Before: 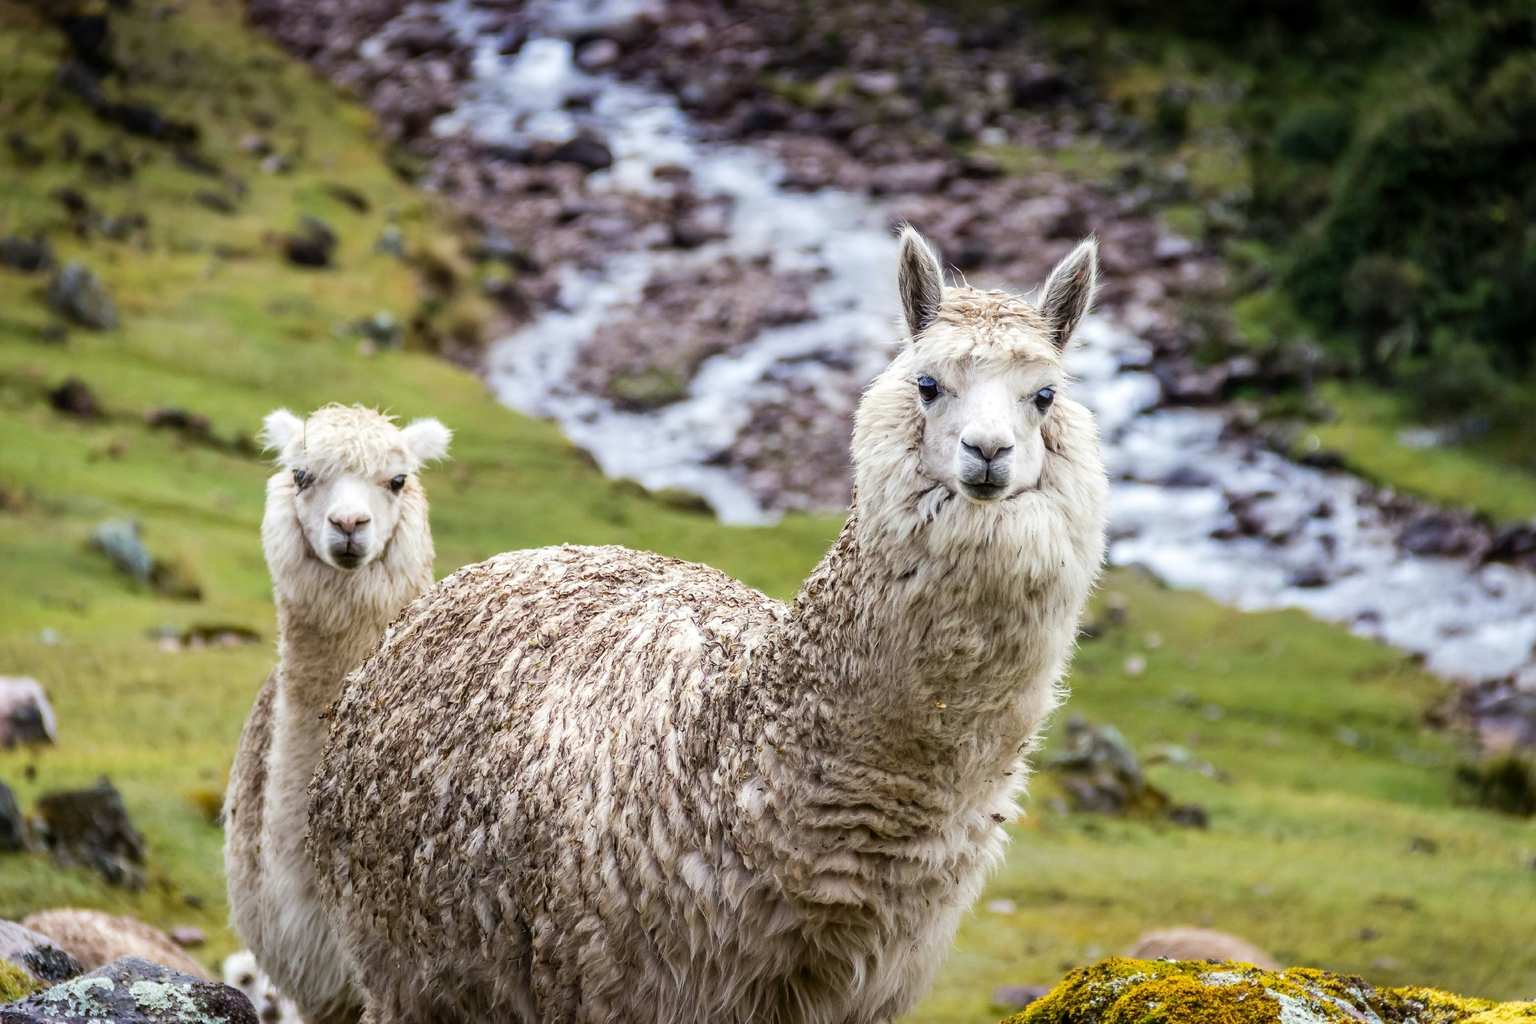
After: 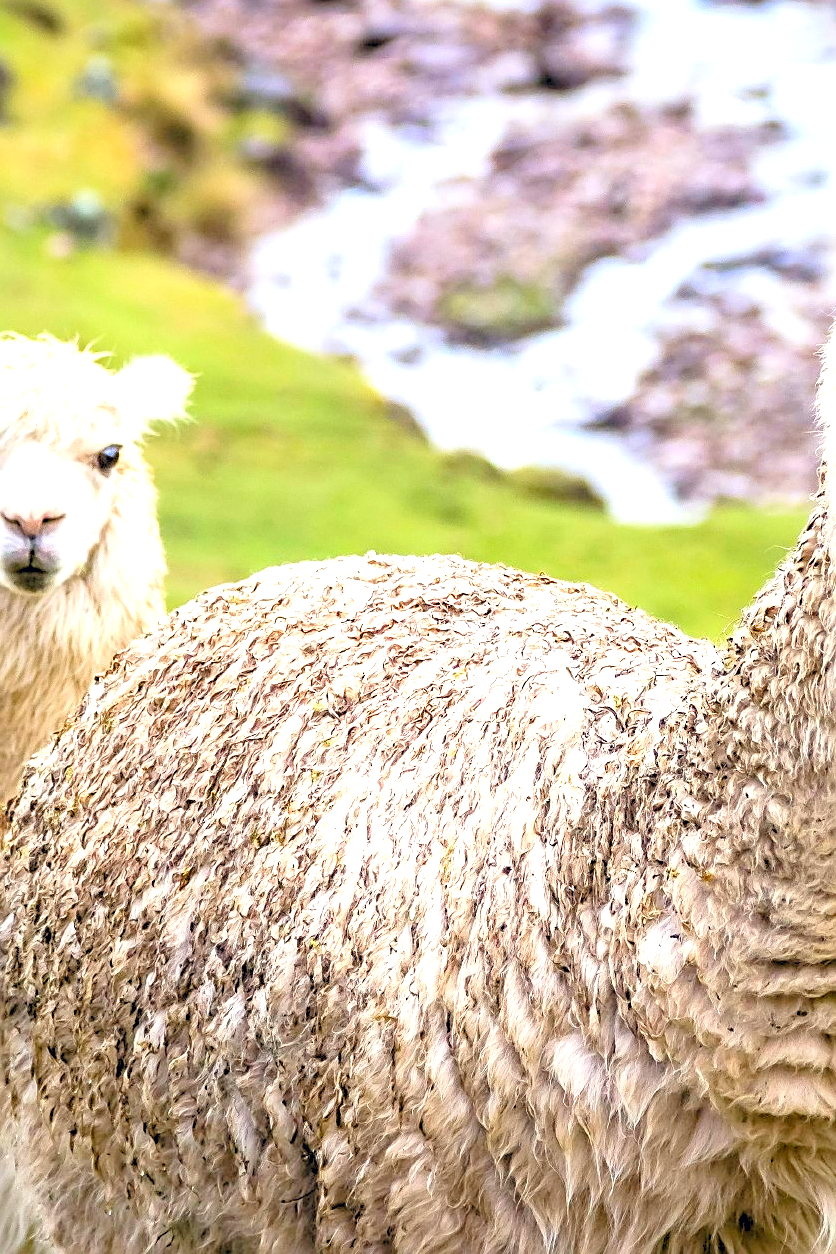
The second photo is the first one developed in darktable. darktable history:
exposure: black level correction -0.001, exposure 0.907 EV, compensate exposure bias true, compensate highlight preservation false
crop and rotate: left 21.375%, top 18.582%, right 43.751%, bottom 3%
contrast brightness saturation: saturation 0.132
color correction: highlights a* 0.356, highlights b* 2.7, shadows a* -1.24, shadows b* -4.42
levels: levels [0.072, 0.414, 0.976]
base curve: curves: ch0 [(0, 0) (0.303, 0.277) (1, 1)], preserve colors none
sharpen: on, module defaults
